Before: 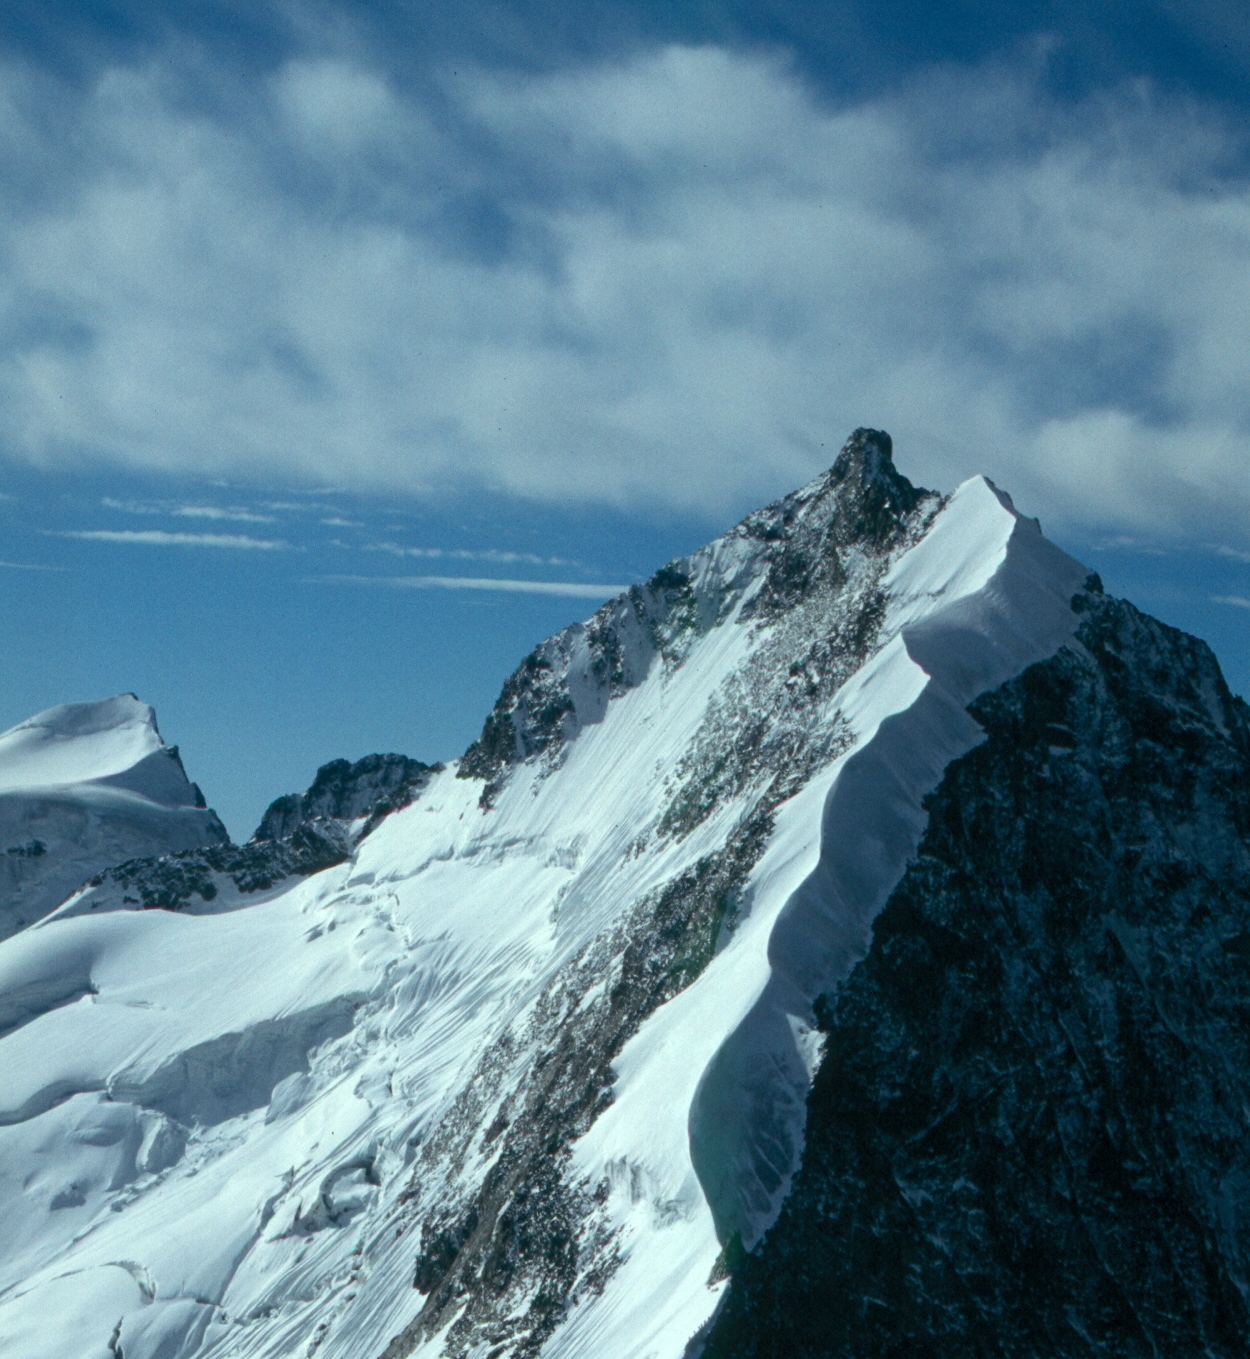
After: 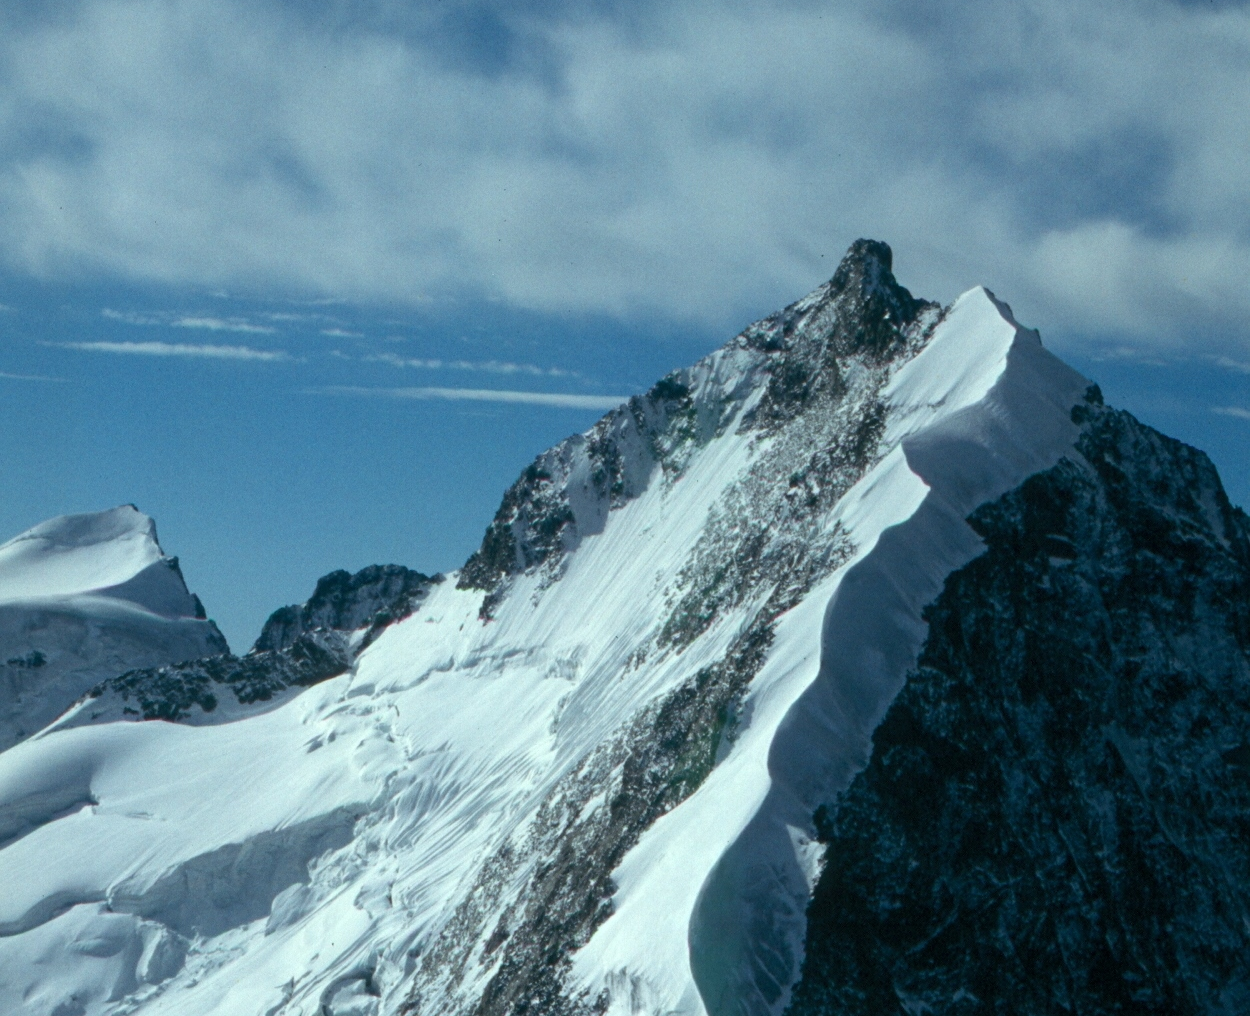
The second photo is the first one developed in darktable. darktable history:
crop: top 13.924%, bottom 11.312%
